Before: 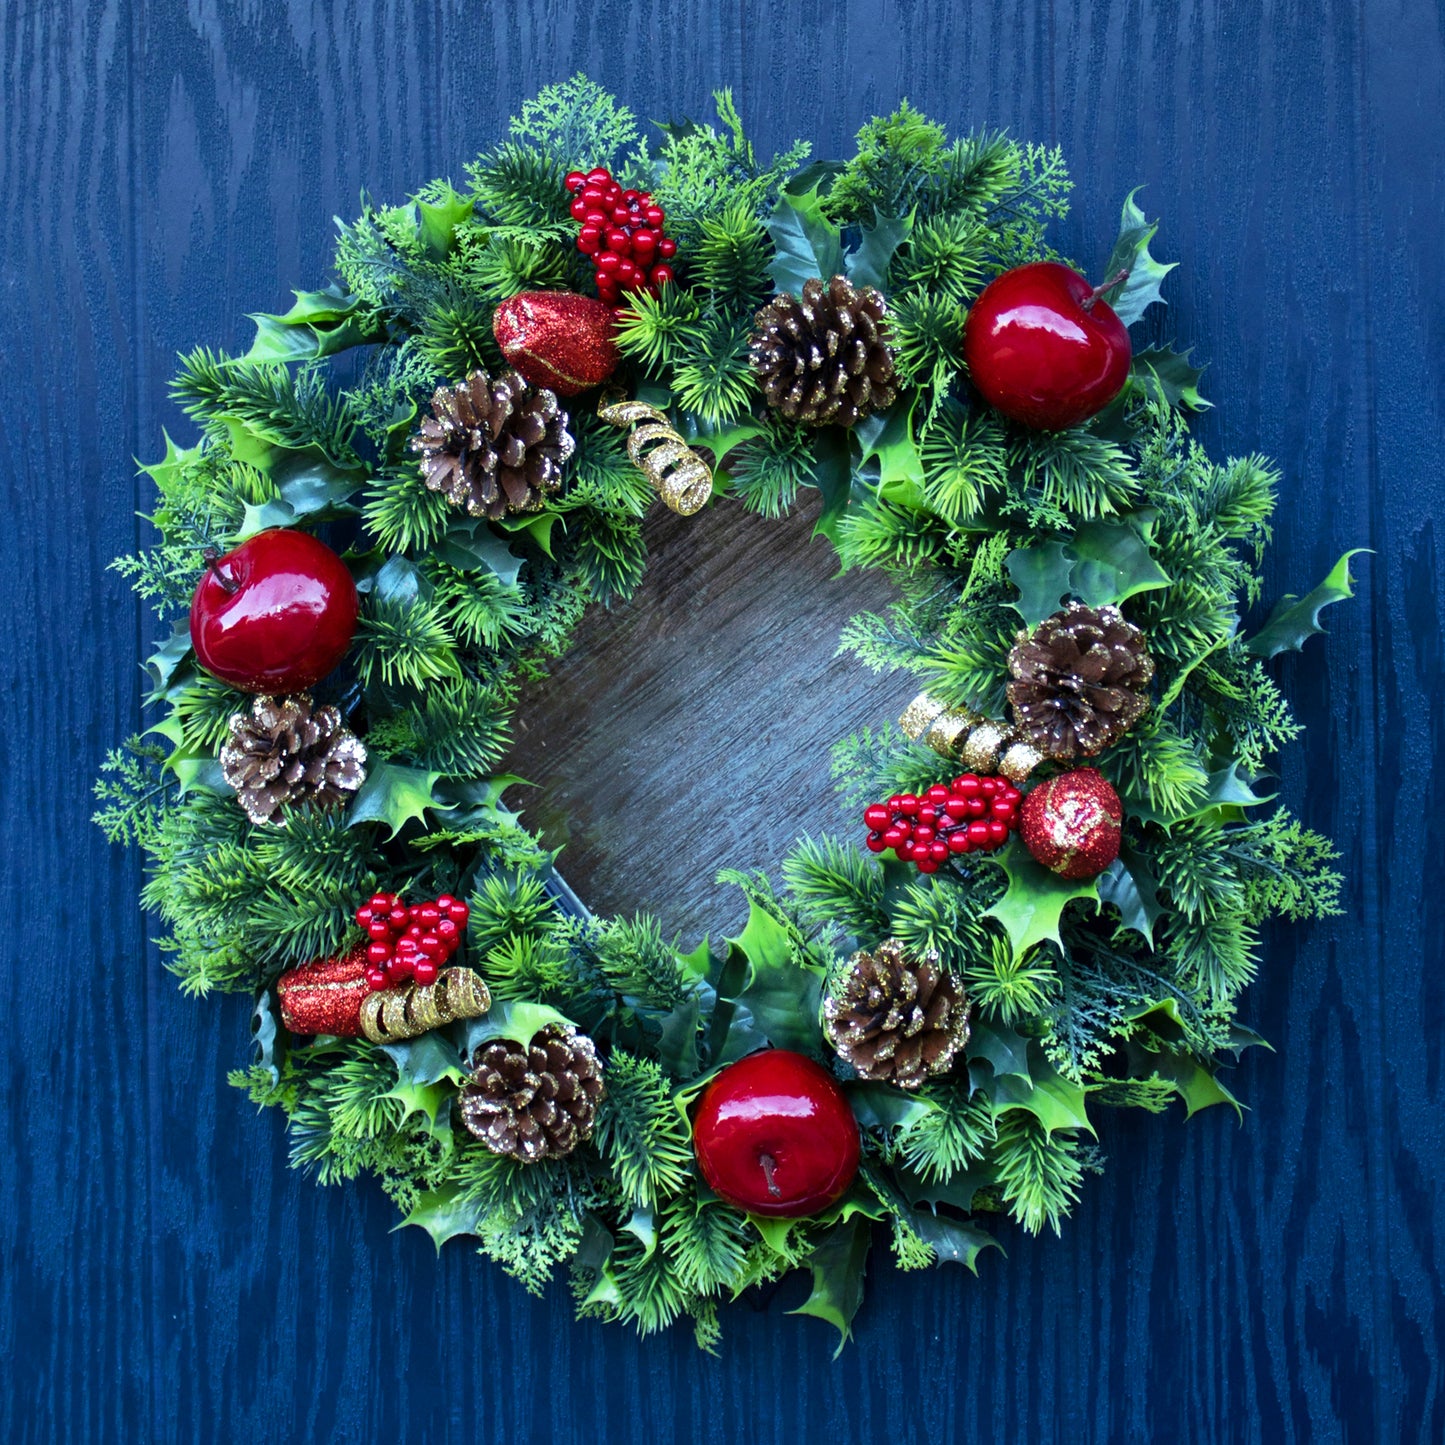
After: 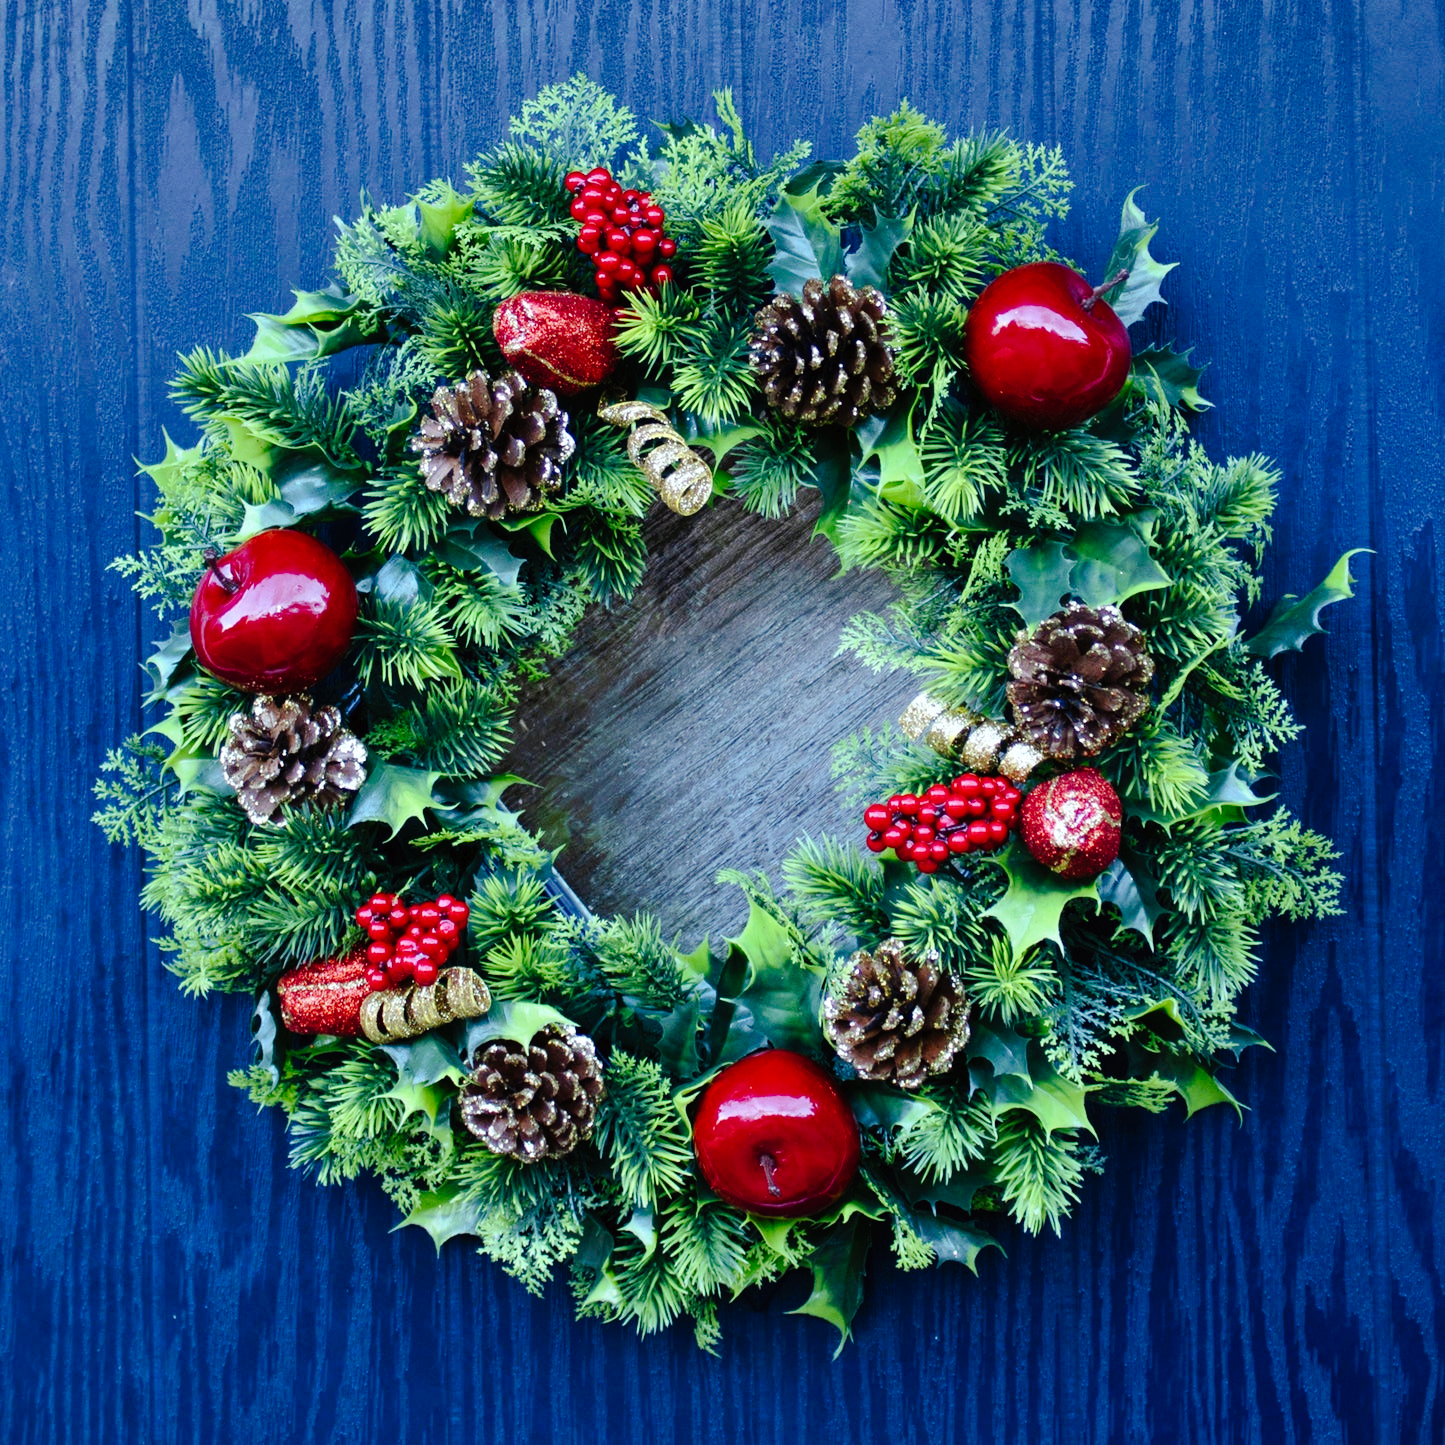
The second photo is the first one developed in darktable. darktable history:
white balance: red 0.982, blue 1.018
tone curve: curves: ch0 [(0, 0) (0.003, 0.012) (0.011, 0.014) (0.025, 0.019) (0.044, 0.028) (0.069, 0.039) (0.1, 0.056) (0.136, 0.093) (0.177, 0.147) (0.224, 0.214) (0.277, 0.29) (0.335, 0.381) (0.399, 0.476) (0.468, 0.557) (0.543, 0.635) (0.623, 0.697) (0.709, 0.764) (0.801, 0.831) (0.898, 0.917) (1, 1)], preserve colors none
